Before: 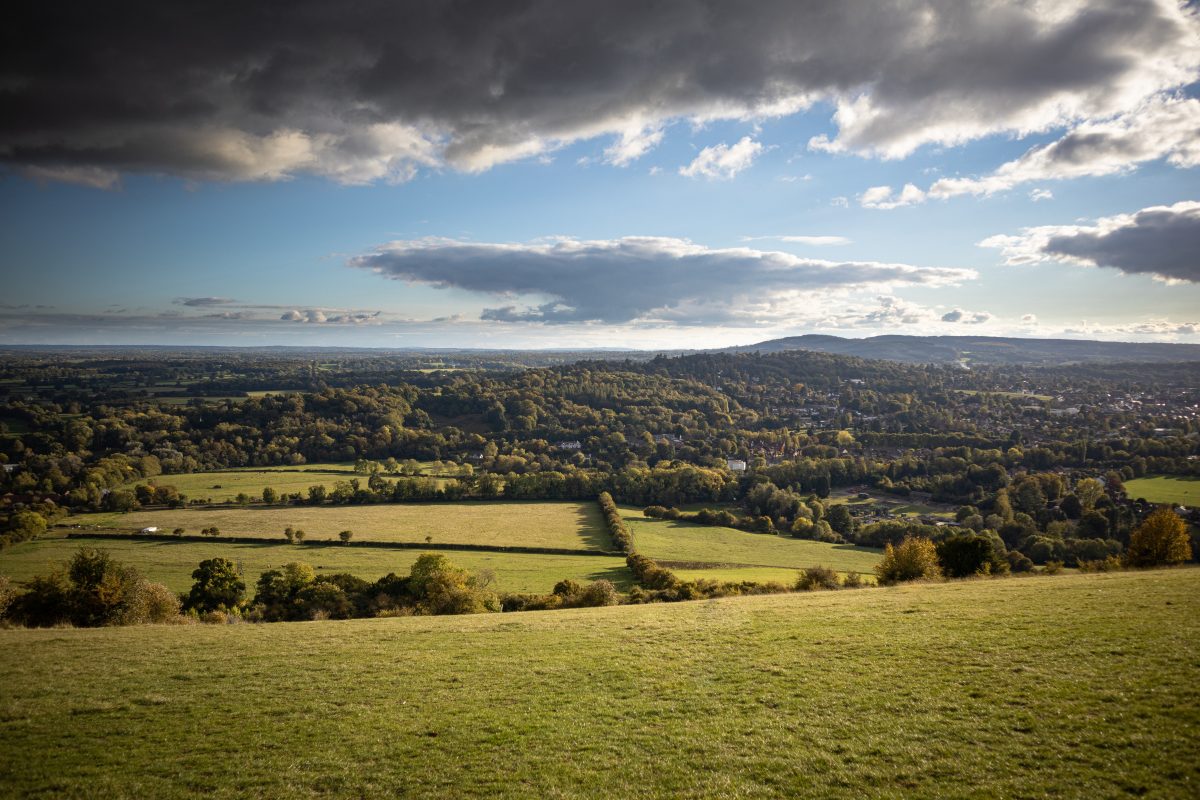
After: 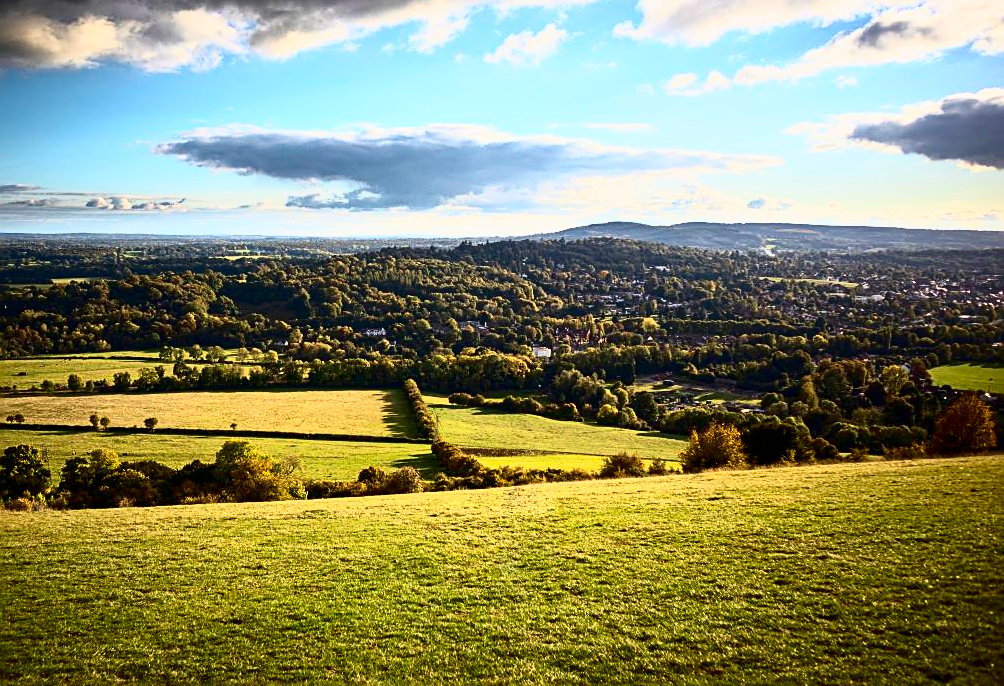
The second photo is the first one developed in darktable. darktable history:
color balance rgb: linear chroma grading › global chroma 10%, perceptual saturation grading › global saturation 5%, perceptual brilliance grading › global brilliance 4%, global vibrance 7%, saturation formula JzAzBz (2021)
crop: left 16.315%, top 14.246%
base curve: curves: ch0 [(0, 0) (0.257, 0.25) (0.482, 0.586) (0.757, 0.871) (1, 1)]
sharpen: on, module defaults
contrast brightness saturation: contrast 0.28
local contrast: mode bilateral grid, contrast 20, coarseness 50, detail 120%, midtone range 0.2
tone curve: curves: ch0 [(0, 0) (0.091, 0.077) (0.389, 0.458) (0.745, 0.82) (0.856, 0.899) (0.92, 0.938) (1, 0.973)]; ch1 [(0, 0) (0.437, 0.404) (0.5, 0.5) (0.529, 0.55) (0.58, 0.6) (0.616, 0.649) (1, 1)]; ch2 [(0, 0) (0.442, 0.415) (0.5, 0.5) (0.535, 0.557) (0.585, 0.62) (1, 1)], color space Lab, independent channels, preserve colors none
